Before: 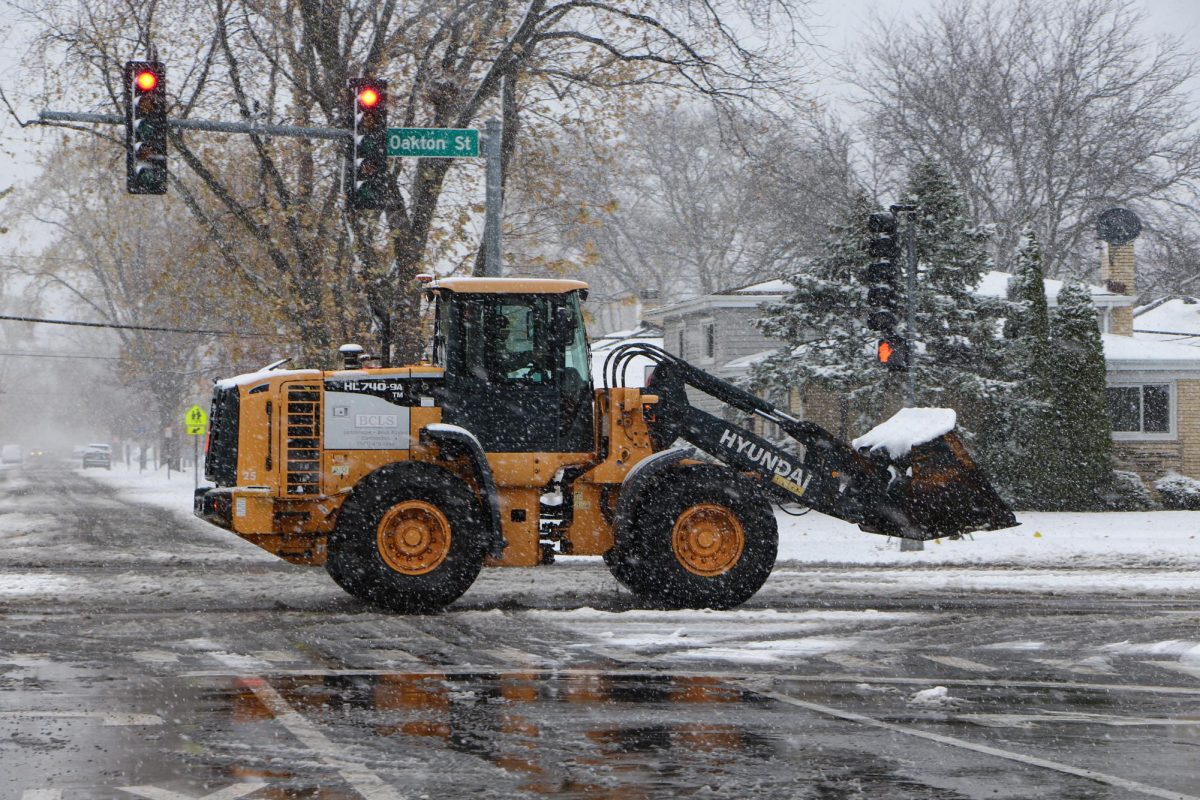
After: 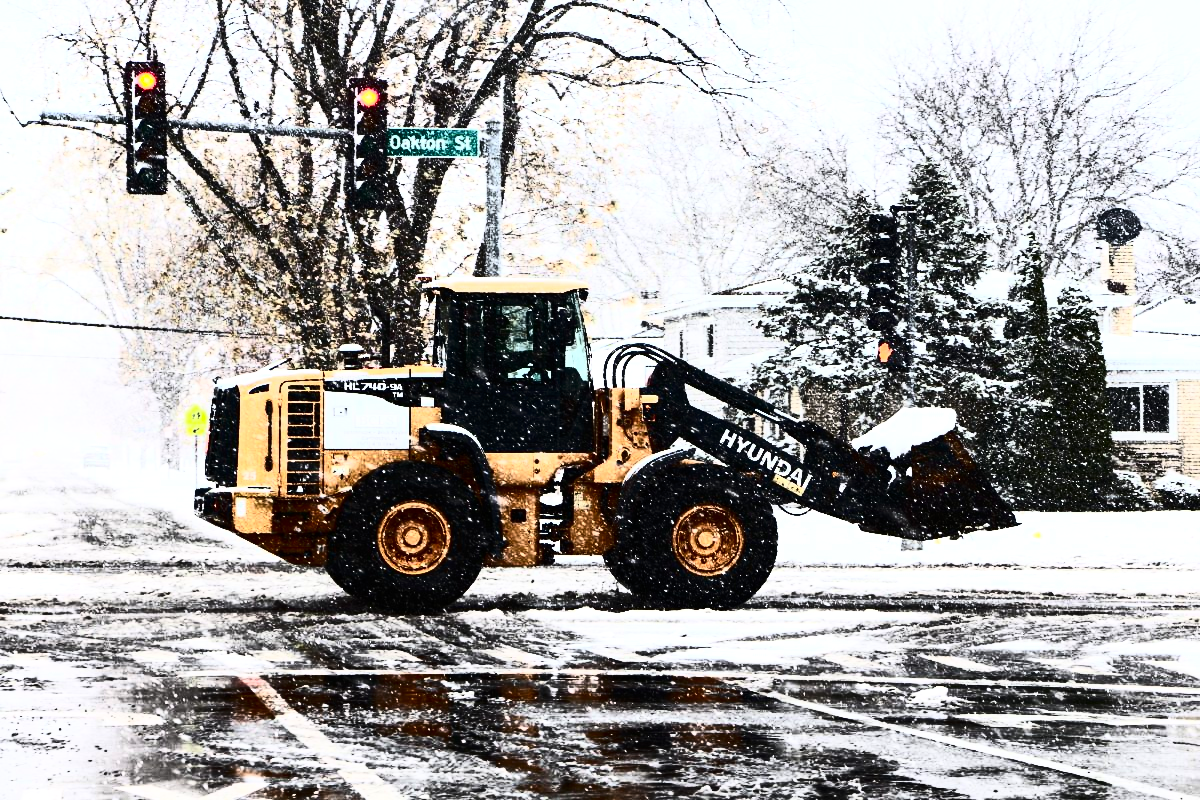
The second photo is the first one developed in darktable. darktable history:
tone equalizer: -8 EV -1.06 EV, -7 EV -1.03 EV, -6 EV -0.858 EV, -5 EV -0.54 EV, -3 EV 0.562 EV, -2 EV 0.847 EV, -1 EV 0.995 EV, +0 EV 1.06 EV, edges refinement/feathering 500, mask exposure compensation -1.57 EV, preserve details no
contrast brightness saturation: contrast 0.919, brightness 0.191
exposure: exposure 0.078 EV, compensate highlight preservation false
